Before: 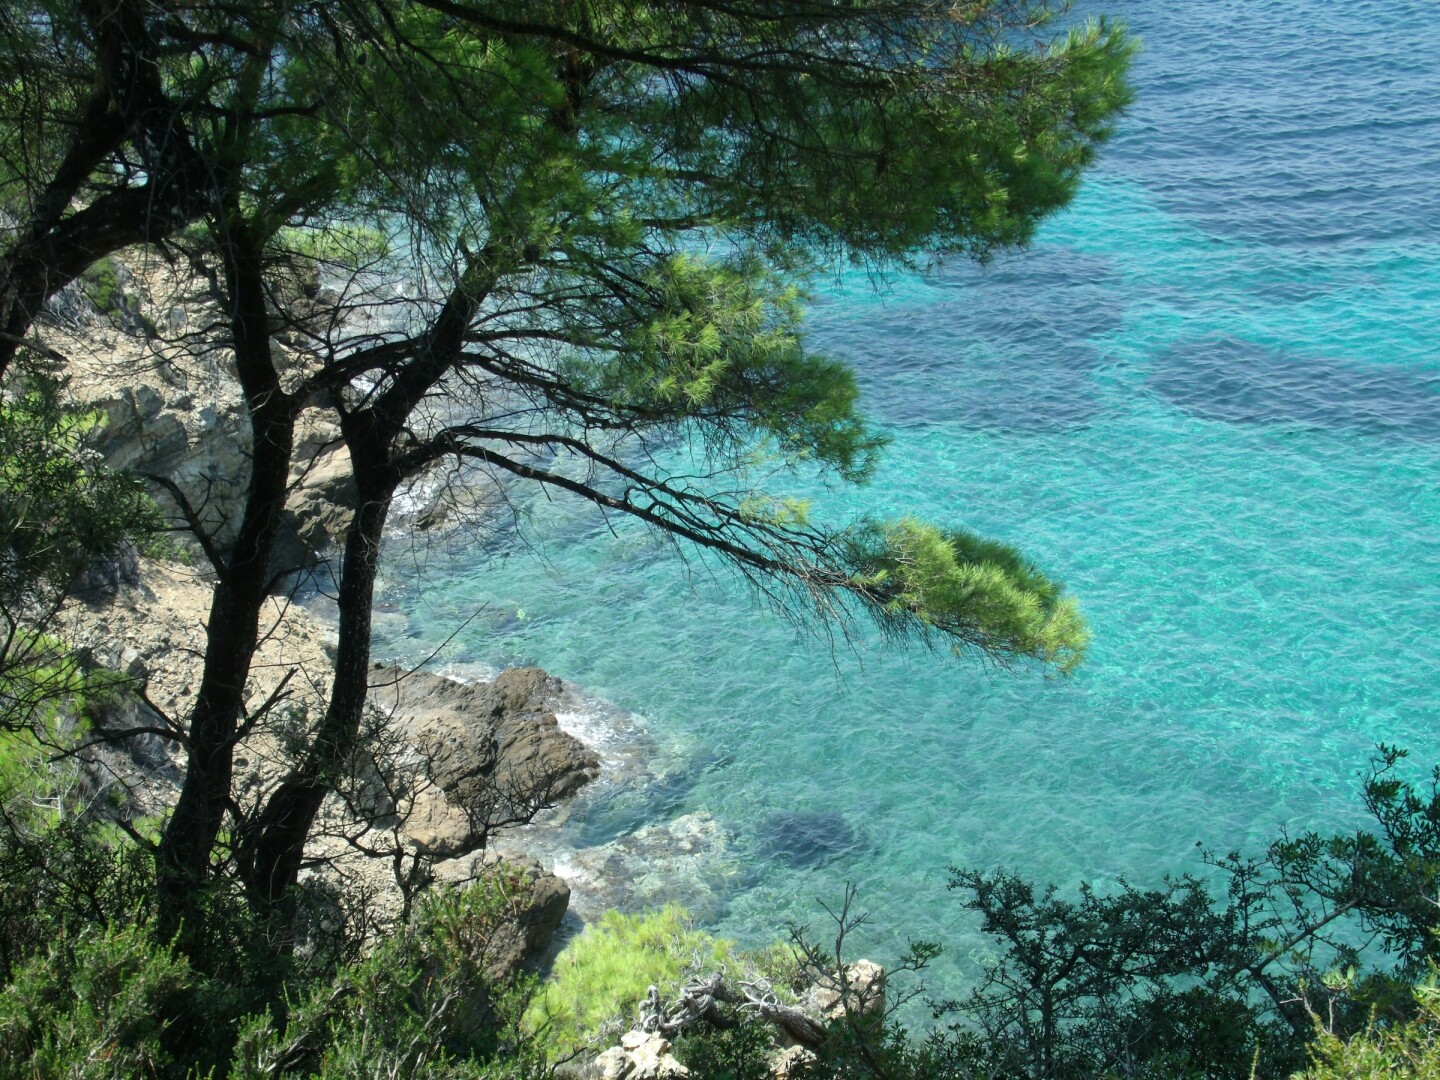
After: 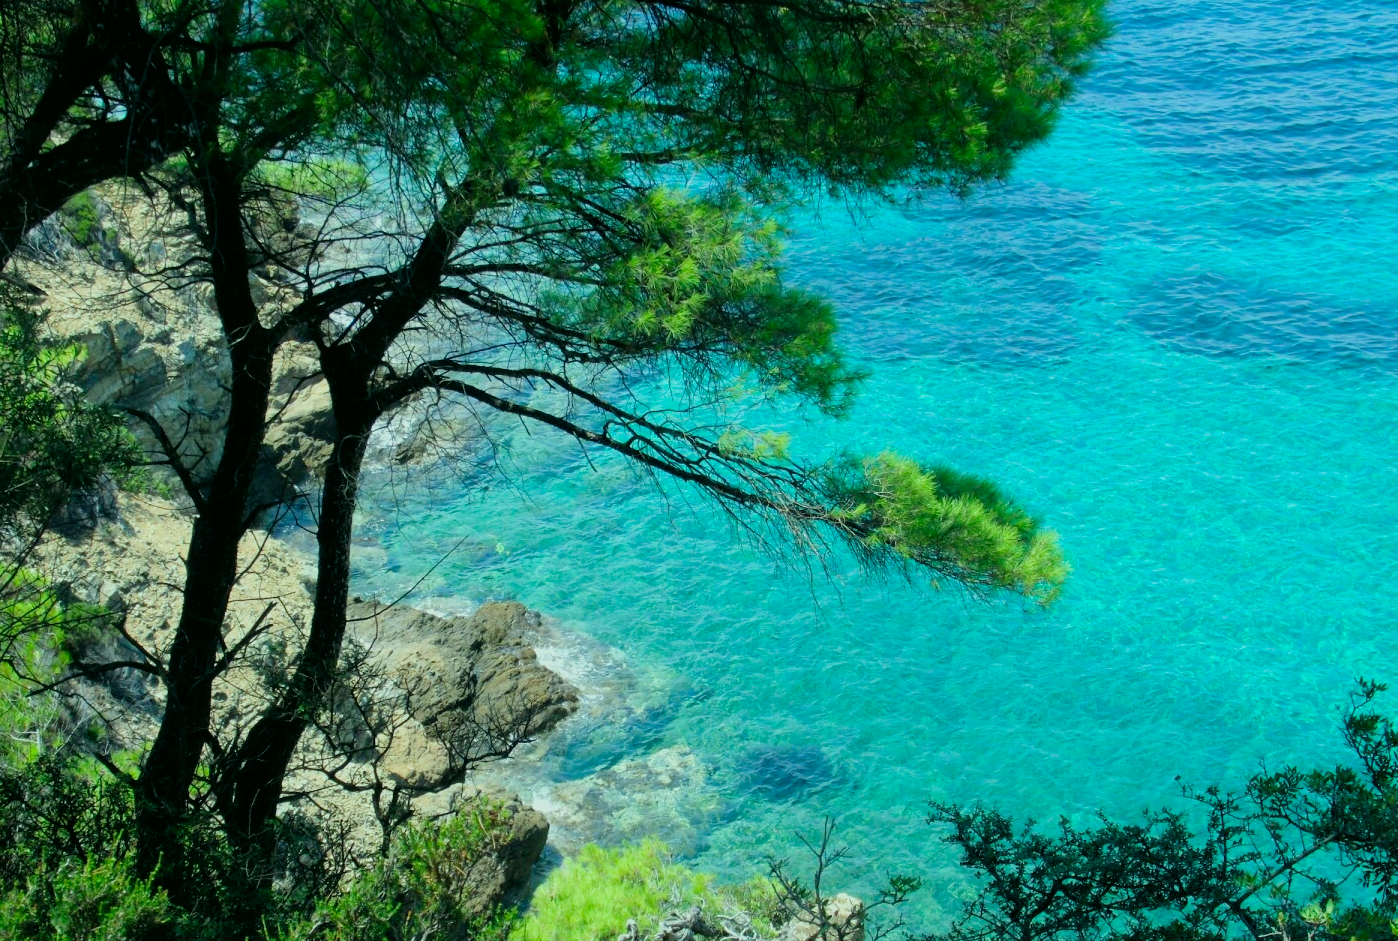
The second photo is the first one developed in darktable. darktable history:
exposure: exposure 0.207 EV, compensate highlight preservation false
crop: left 1.507%, top 6.147%, right 1.379%, bottom 6.637%
filmic rgb: middle gray luminance 18.42%, black relative exposure -9 EV, white relative exposure 3.75 EV, threshold 6 EV, target black luminance 0%, hardness 4.85, latitude 67.35%, contrast 0.955, highlights saturation mix 20%, shadows ↔ highlights balance 21.36%, add noise in highlights 0, preserve chrominance luminance Y, color science v3 (2019), use custom middle-gray values true, iterations of high-quality reconstruction 0, contrast in highlights soft, enable highlight reconstruction true
color correction: highlights a* -7.33, highlights b* 1.26, shadows a* -3.55, saturation 1.4
